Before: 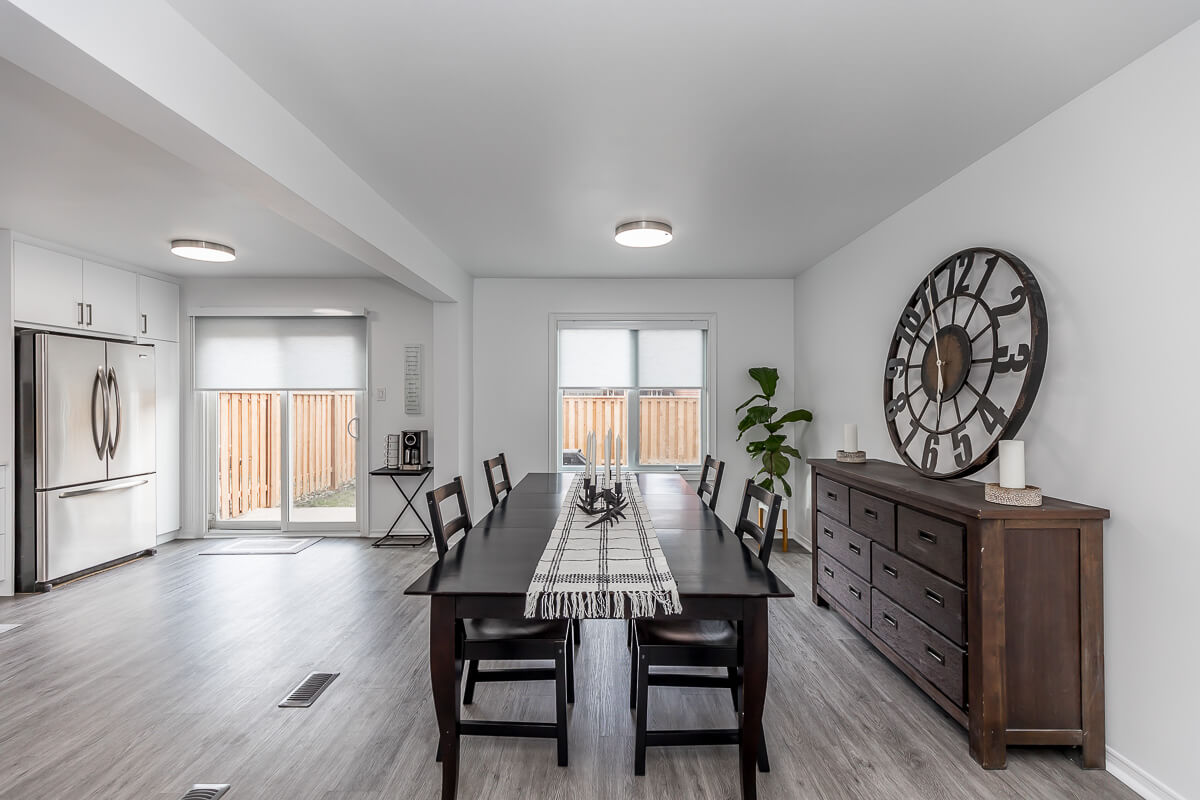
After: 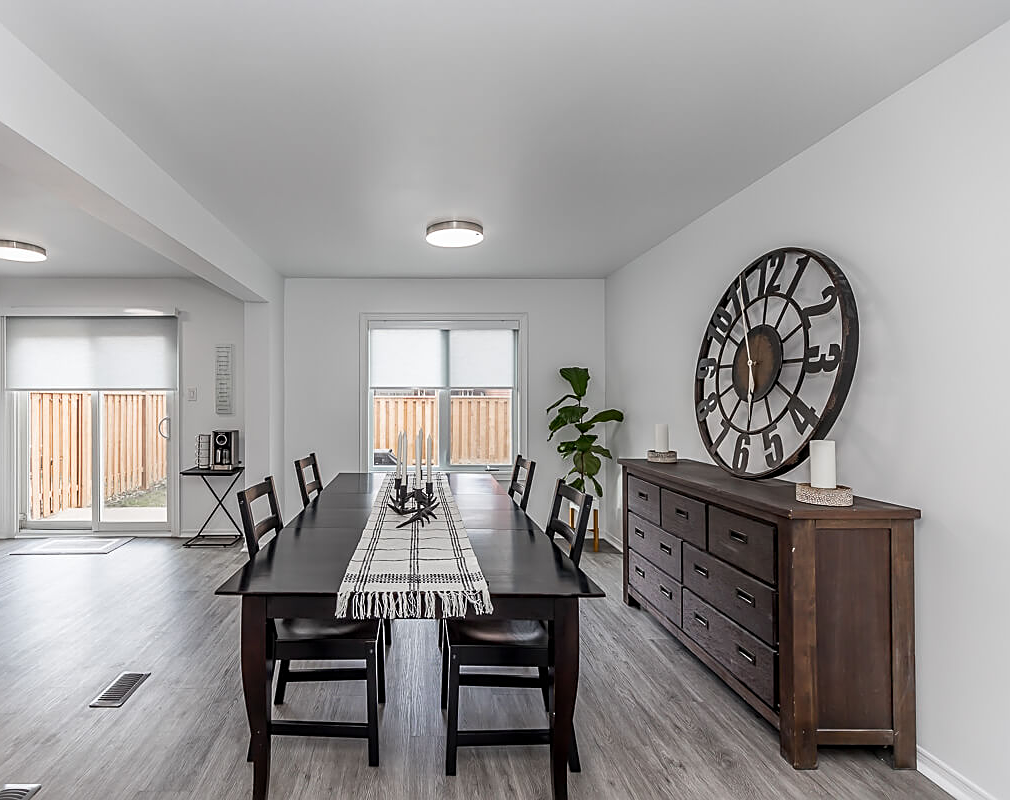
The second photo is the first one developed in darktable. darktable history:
sharpen: amount 0.468
crop: left 15.827%
